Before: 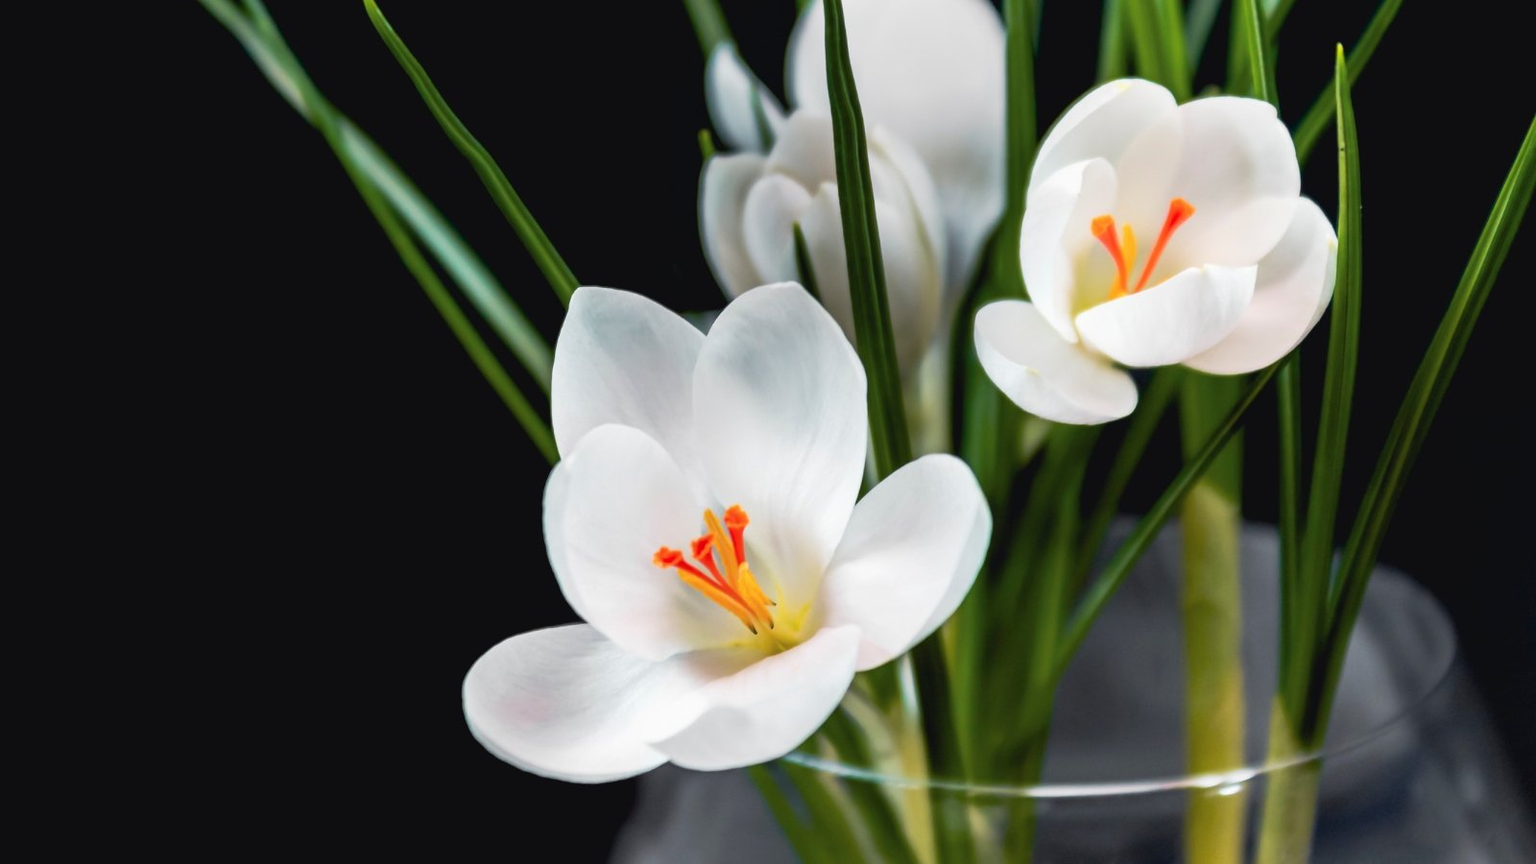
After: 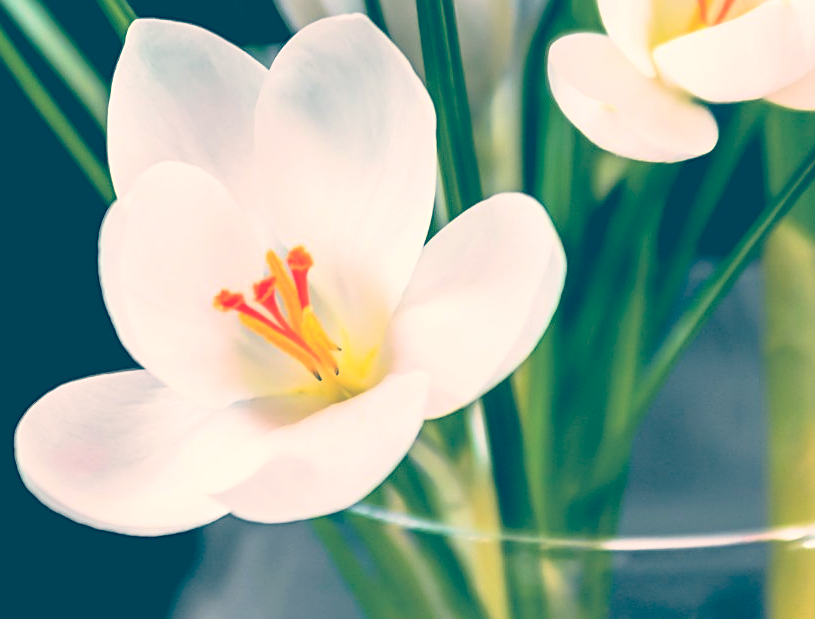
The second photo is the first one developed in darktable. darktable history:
contrast brightness saturation: contrast 0.1, brightness 0.3, saturation 0.14
sharpen: on, module defaults
crop and rotate: left 29.237%, top 31.152%, right 19.807%
color balance: lift [1.006, 0.985, 1.002, 1.015], gamma [1, 0.953, 1.008, 1.047], gain [1.076, 1.13, 1.004, 0.87]
